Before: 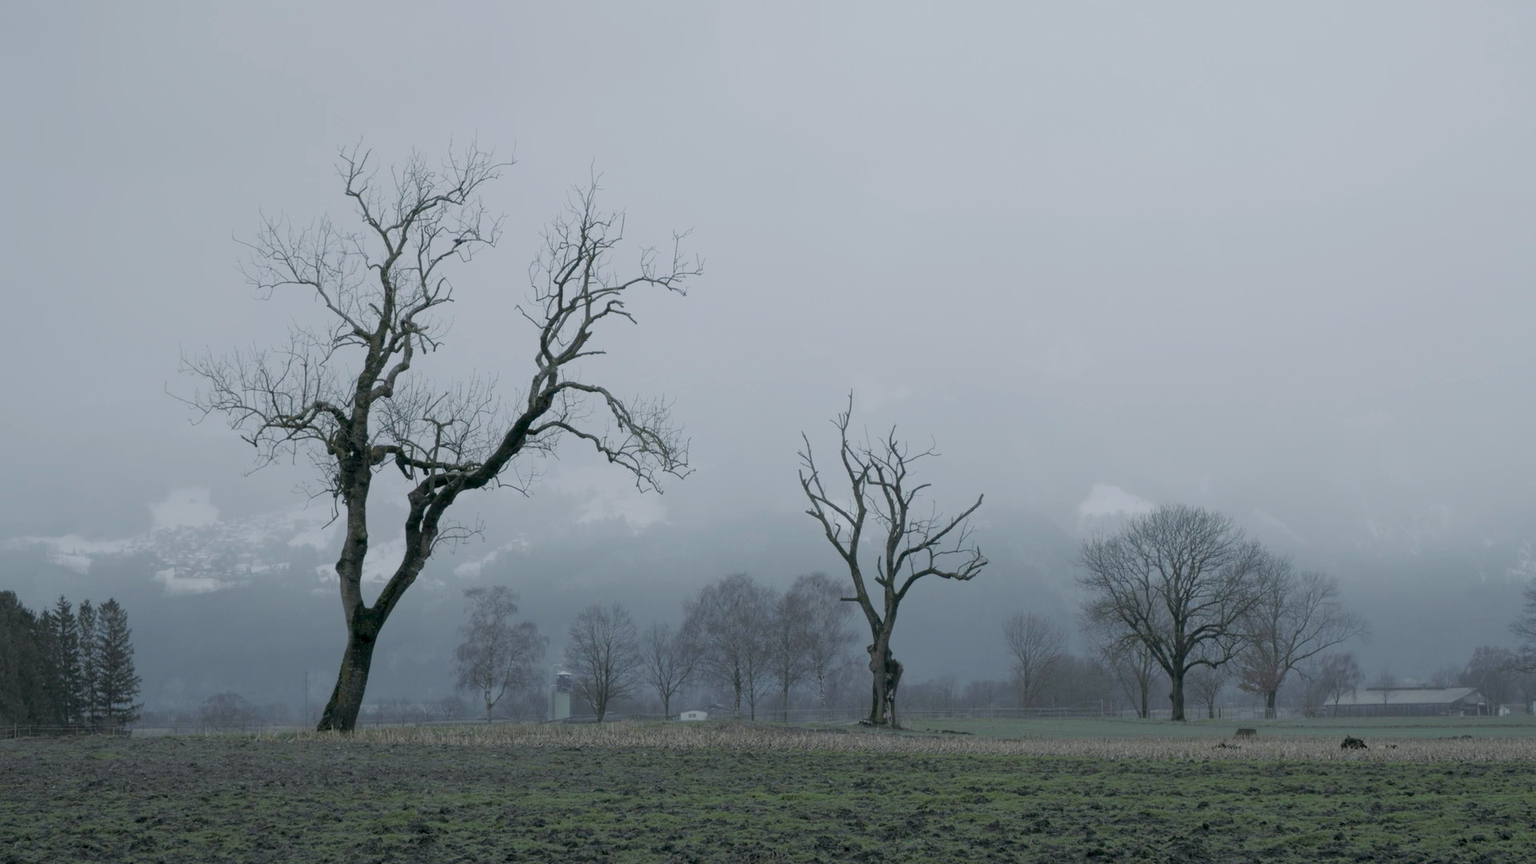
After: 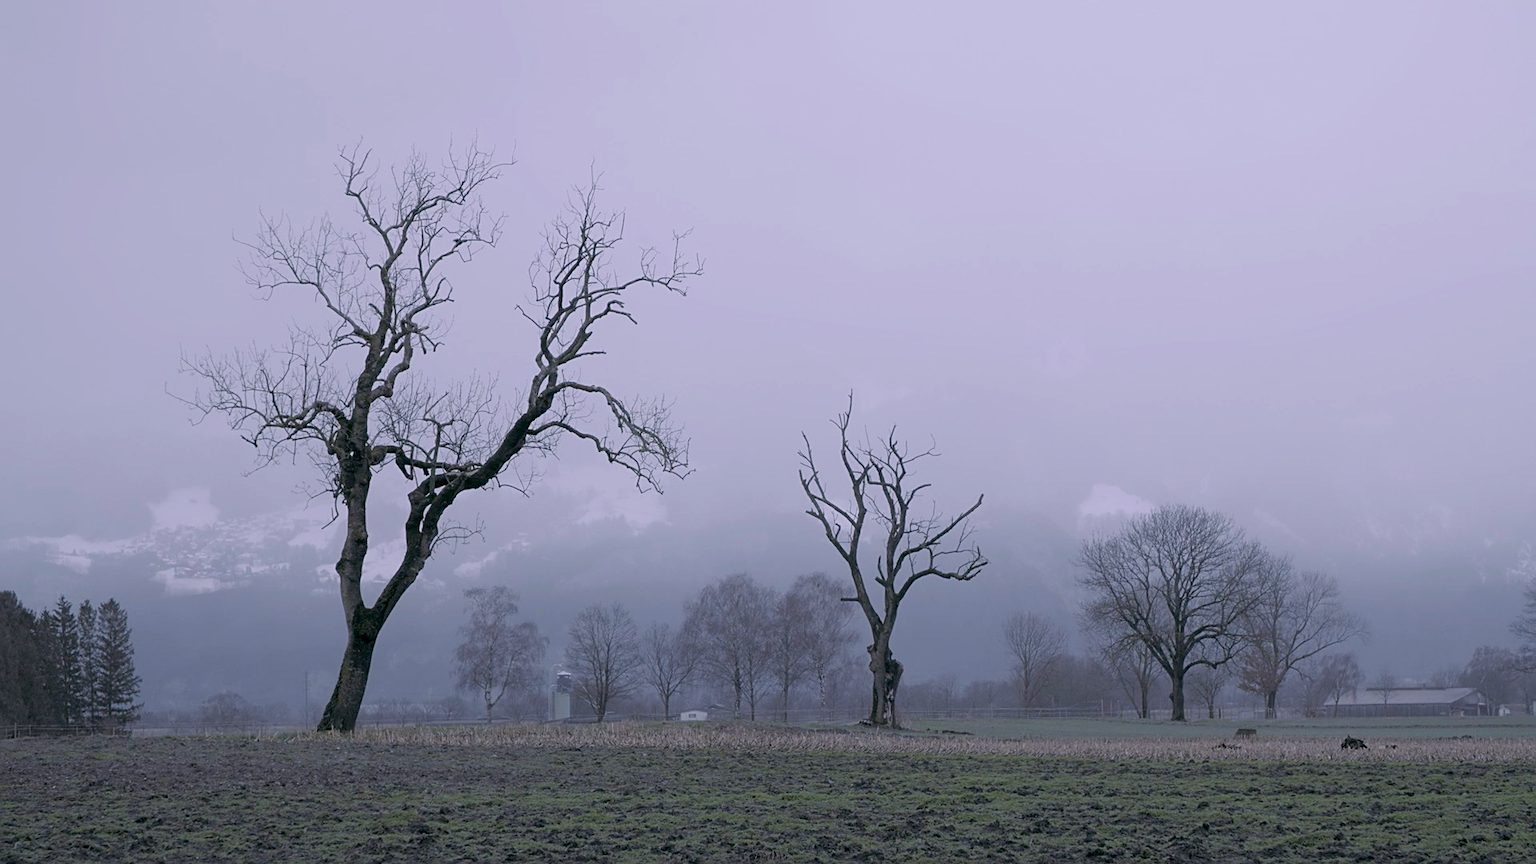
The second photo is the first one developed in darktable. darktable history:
color balance: on, module defaults
sharpen: on, module defaults
white balance: red 1.066, blue 1.119
